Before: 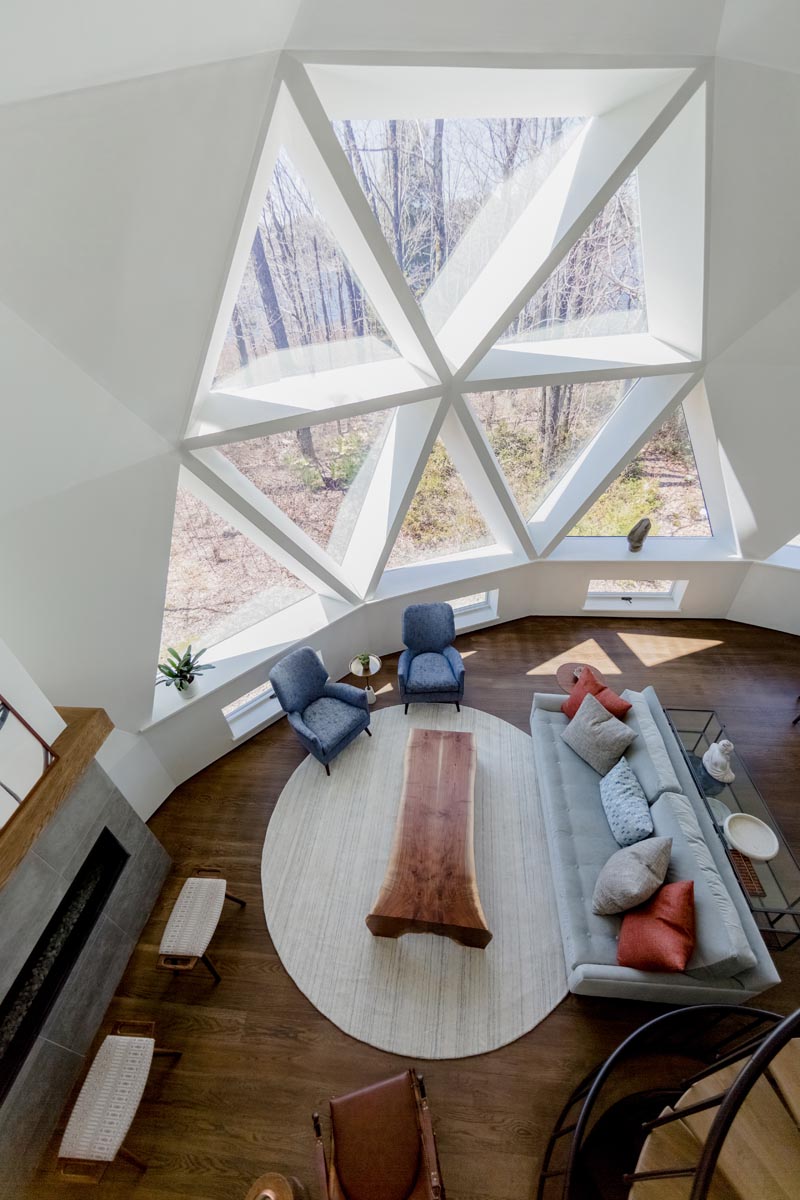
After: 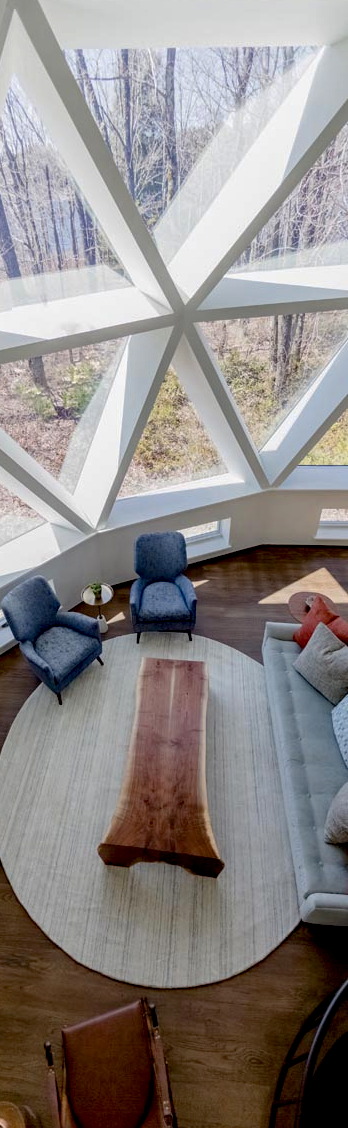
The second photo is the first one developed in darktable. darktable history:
crop: left 33.619%, top 5.981%, right 22.798%
haze removal: compatibility mode true, adaptive false
base curve: curves: ch0 [(0, 0) (0.74, 0.67) (1, 1)], preserve colors none
exposure: black level correction 0.005, exposure 0.003 EV, compensate highlight preservation false
local contrast: mode bilateral grid, contrast 19, coarseness 49, detail 119%, midtone range 0.2
